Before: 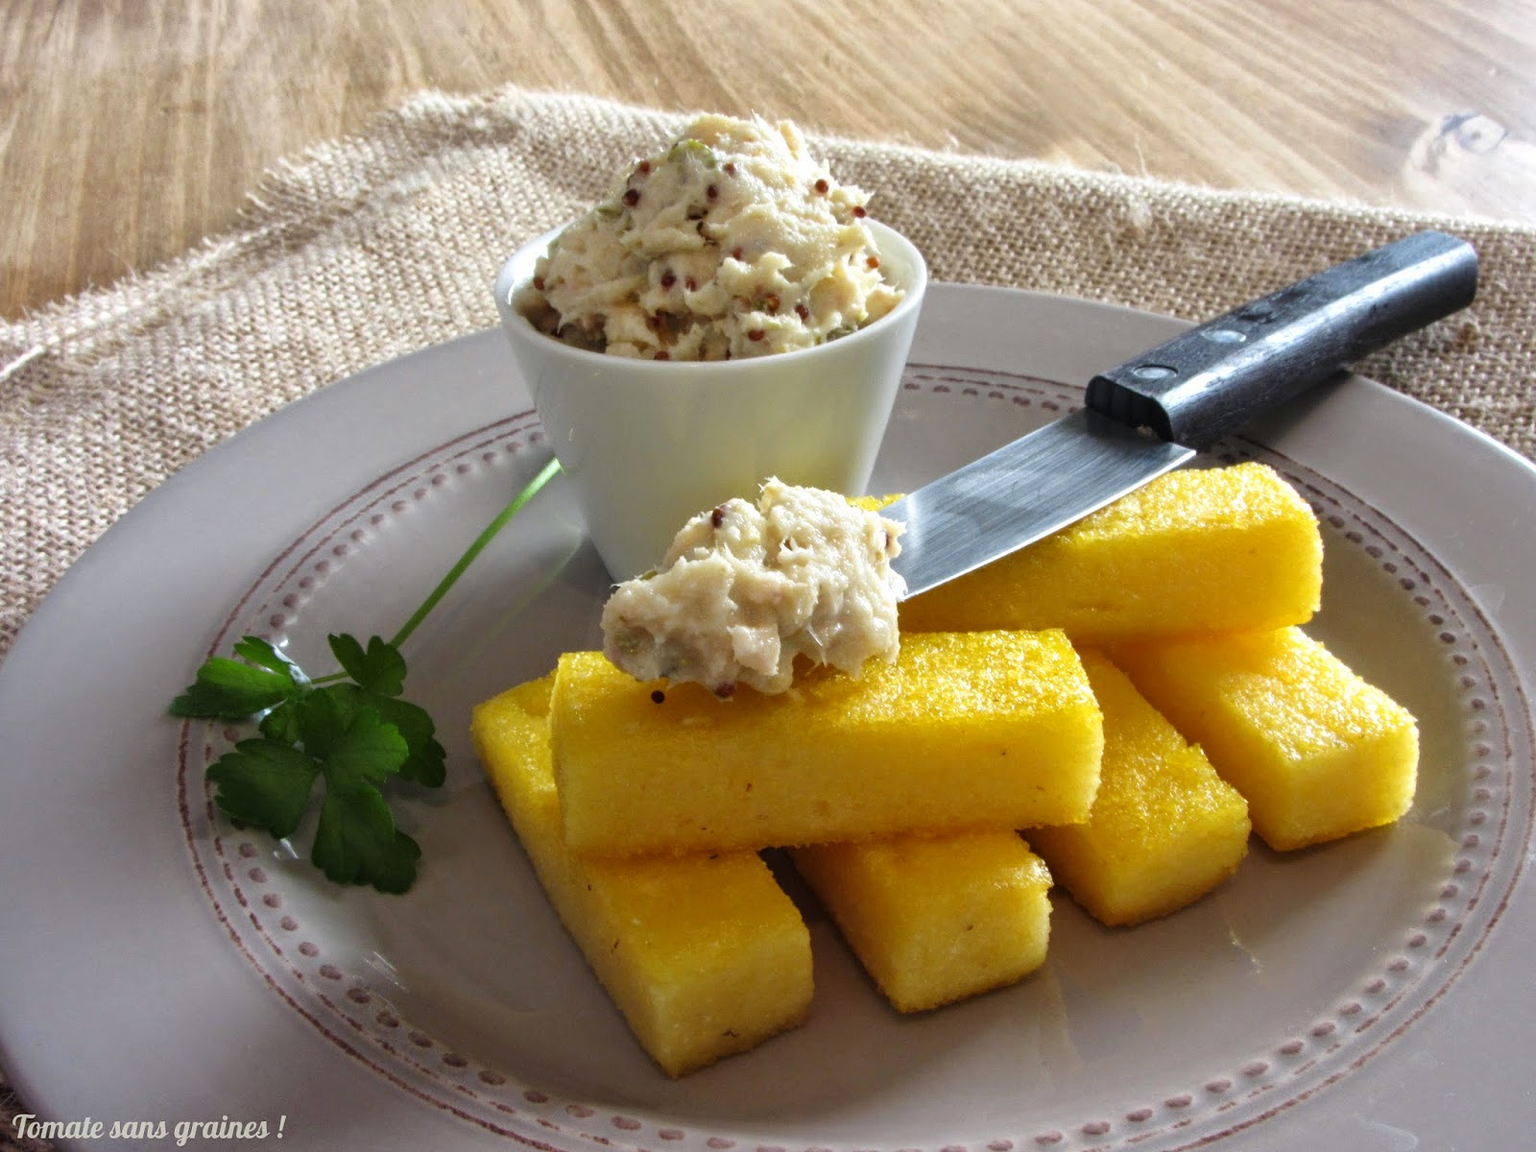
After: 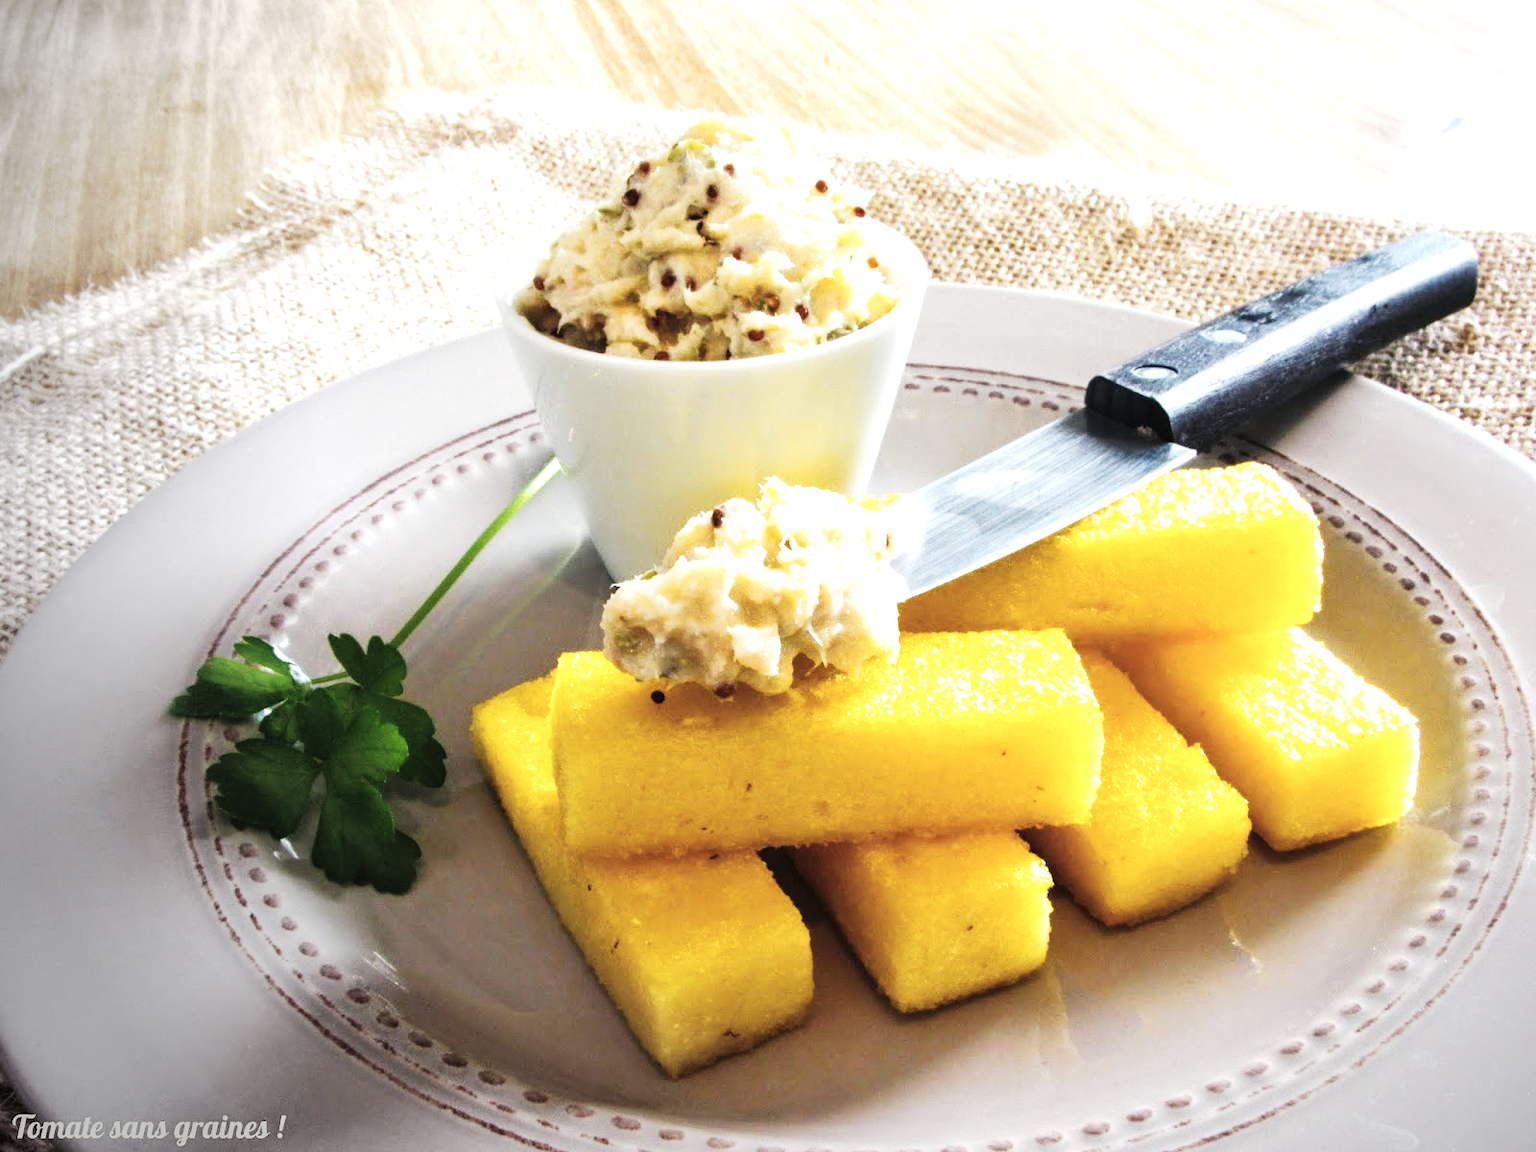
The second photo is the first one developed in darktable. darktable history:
exposure: black level correction 0, exposure 1.122 EV, compensate highlight preservation false
color correction: highlights b* 0.065, saturation 0.567
vignetting: center (0.218, -0.239)
tone curve: curves: ch0 [(0, 0) (0.195, 0.109) (0.751, 0.848) (1, 1)], preserve colors none
color balance rgb: shadows lift › chroma 1.028%, shadows lift › hue 217.69°, power › luminance 1.481%, perceptual saturation grading › global saturation 31.272%, global vibrance 27.06%
